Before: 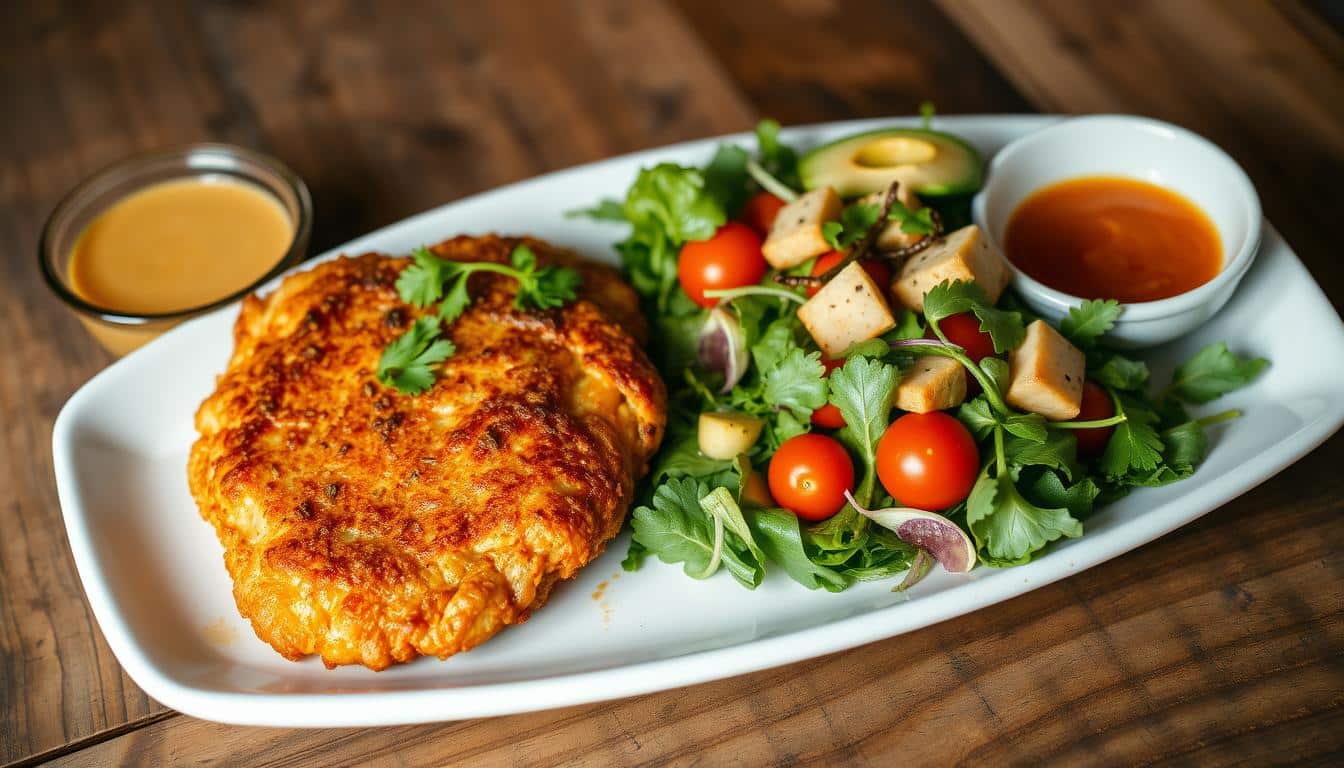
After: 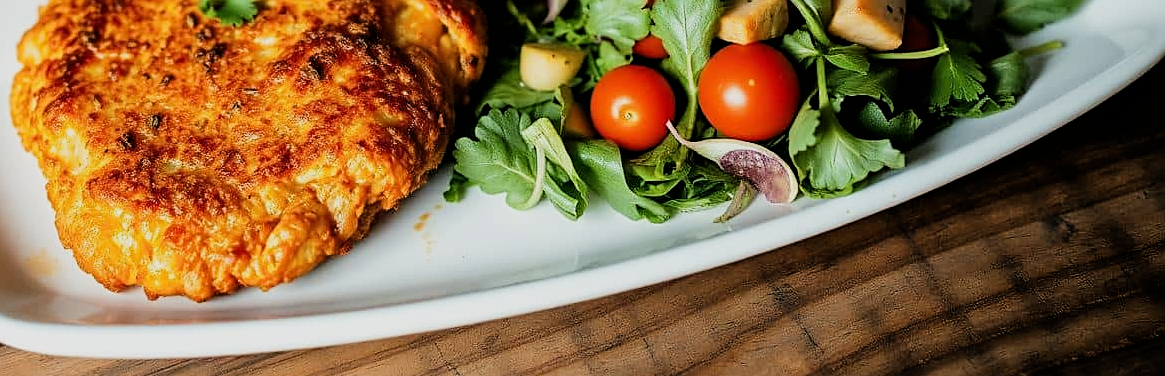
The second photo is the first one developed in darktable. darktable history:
sharpen: on, module defaults
crop and rotate: left 13.314%, top 48.152%, bottom 2.76%
filmic rgb: black relative exposure -5.03 EV, white relative exposure 3.97 EV, hardness 2.89, contrast 1.298, highlights saturation mix -28.66%
